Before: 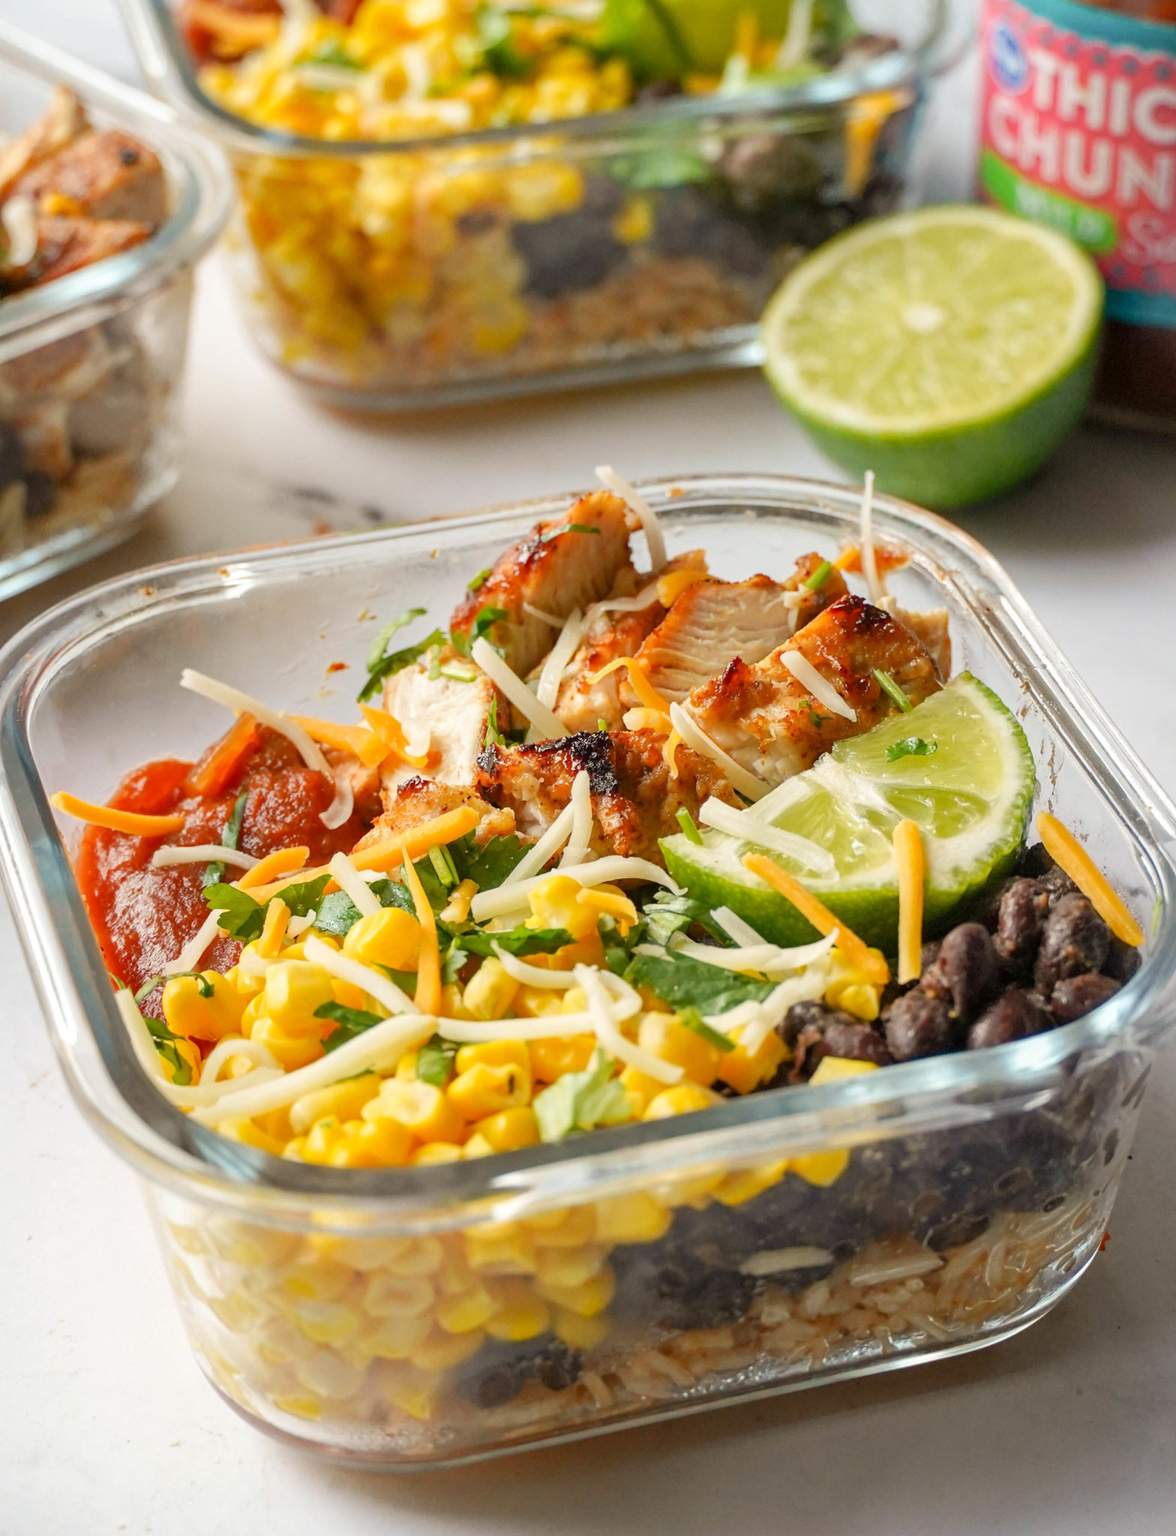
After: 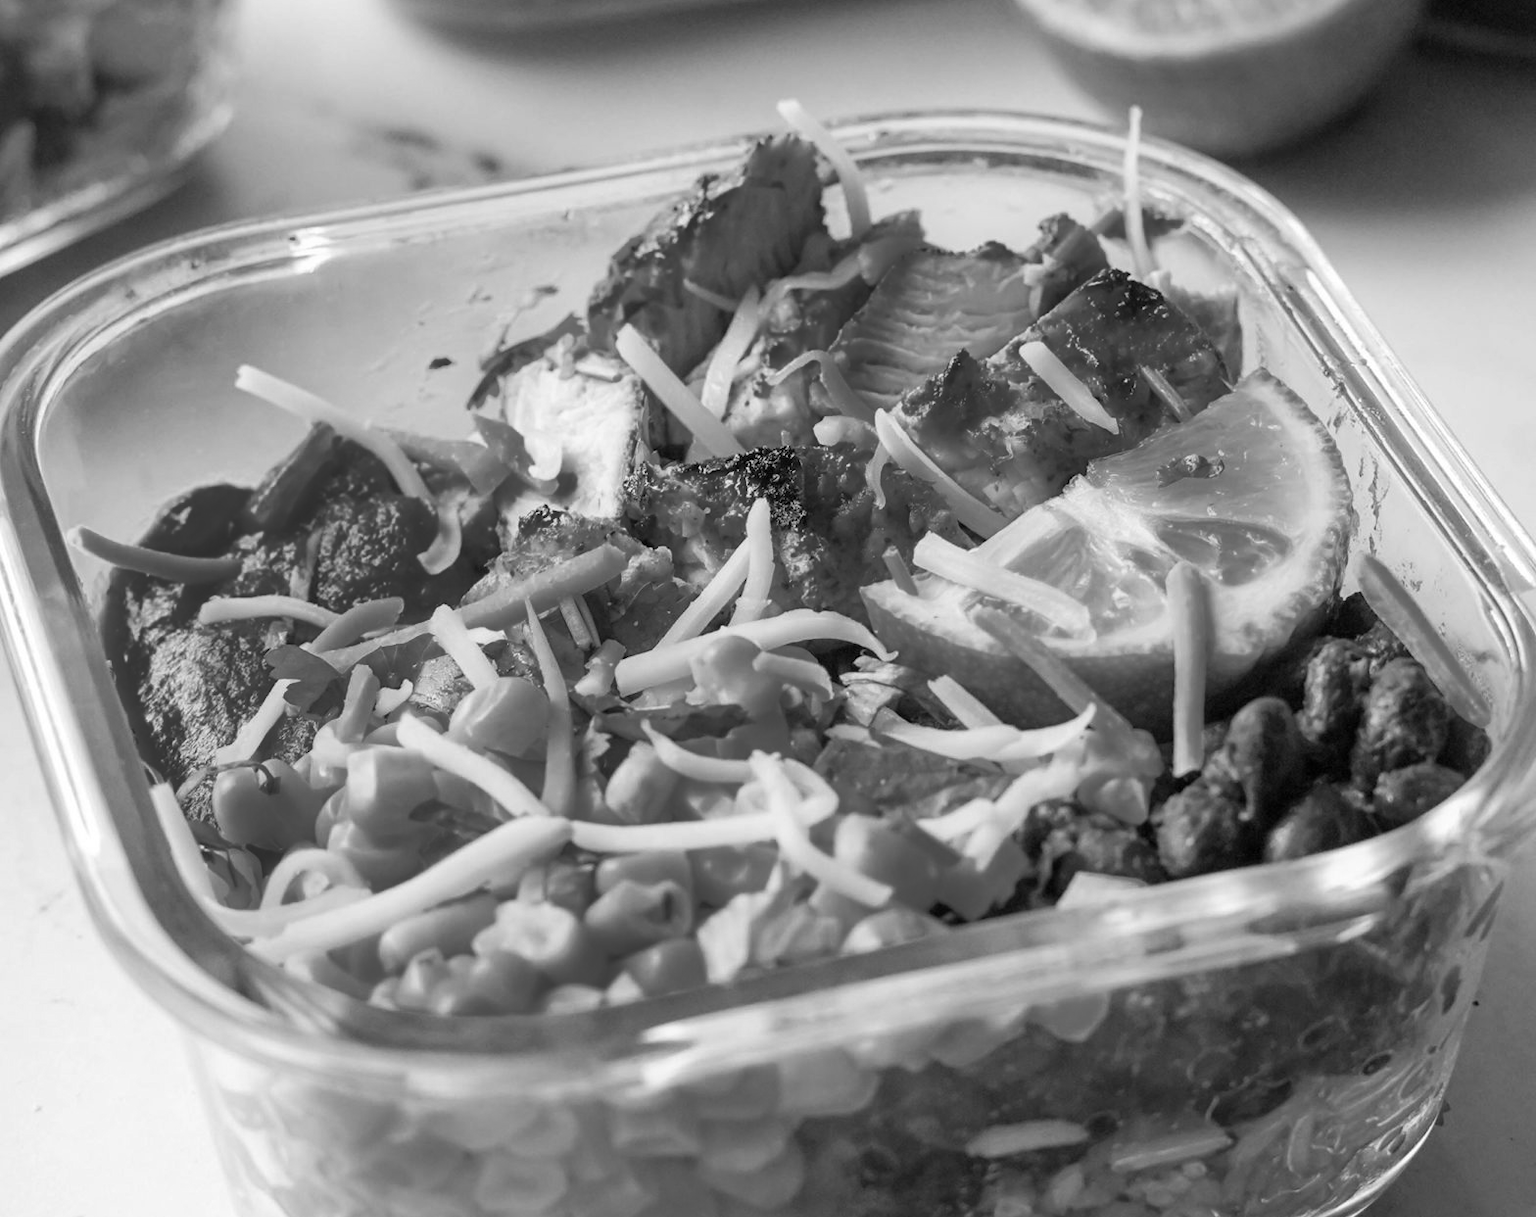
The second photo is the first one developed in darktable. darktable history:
contrast brightness saturation: contrast 0.04, saturation 0.07
crop and rotate: top 25.357%, bottom 13.942%
monochrome: a 0, b 0, size 0.5, highlights 0.57
